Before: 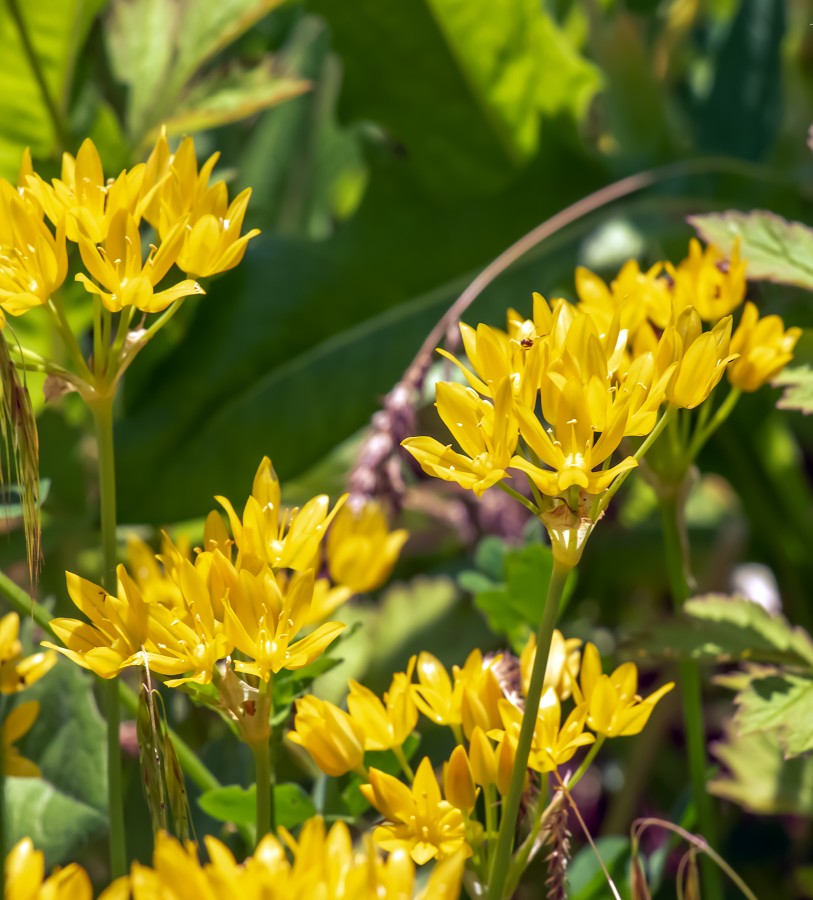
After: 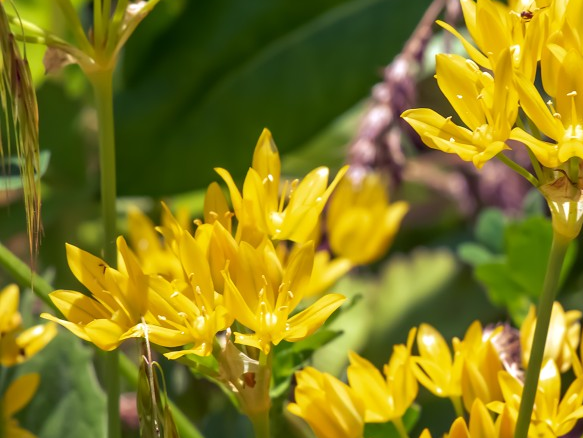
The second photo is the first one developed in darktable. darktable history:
crop: top 36.533%, right 28.226%, bottom 14.796%
